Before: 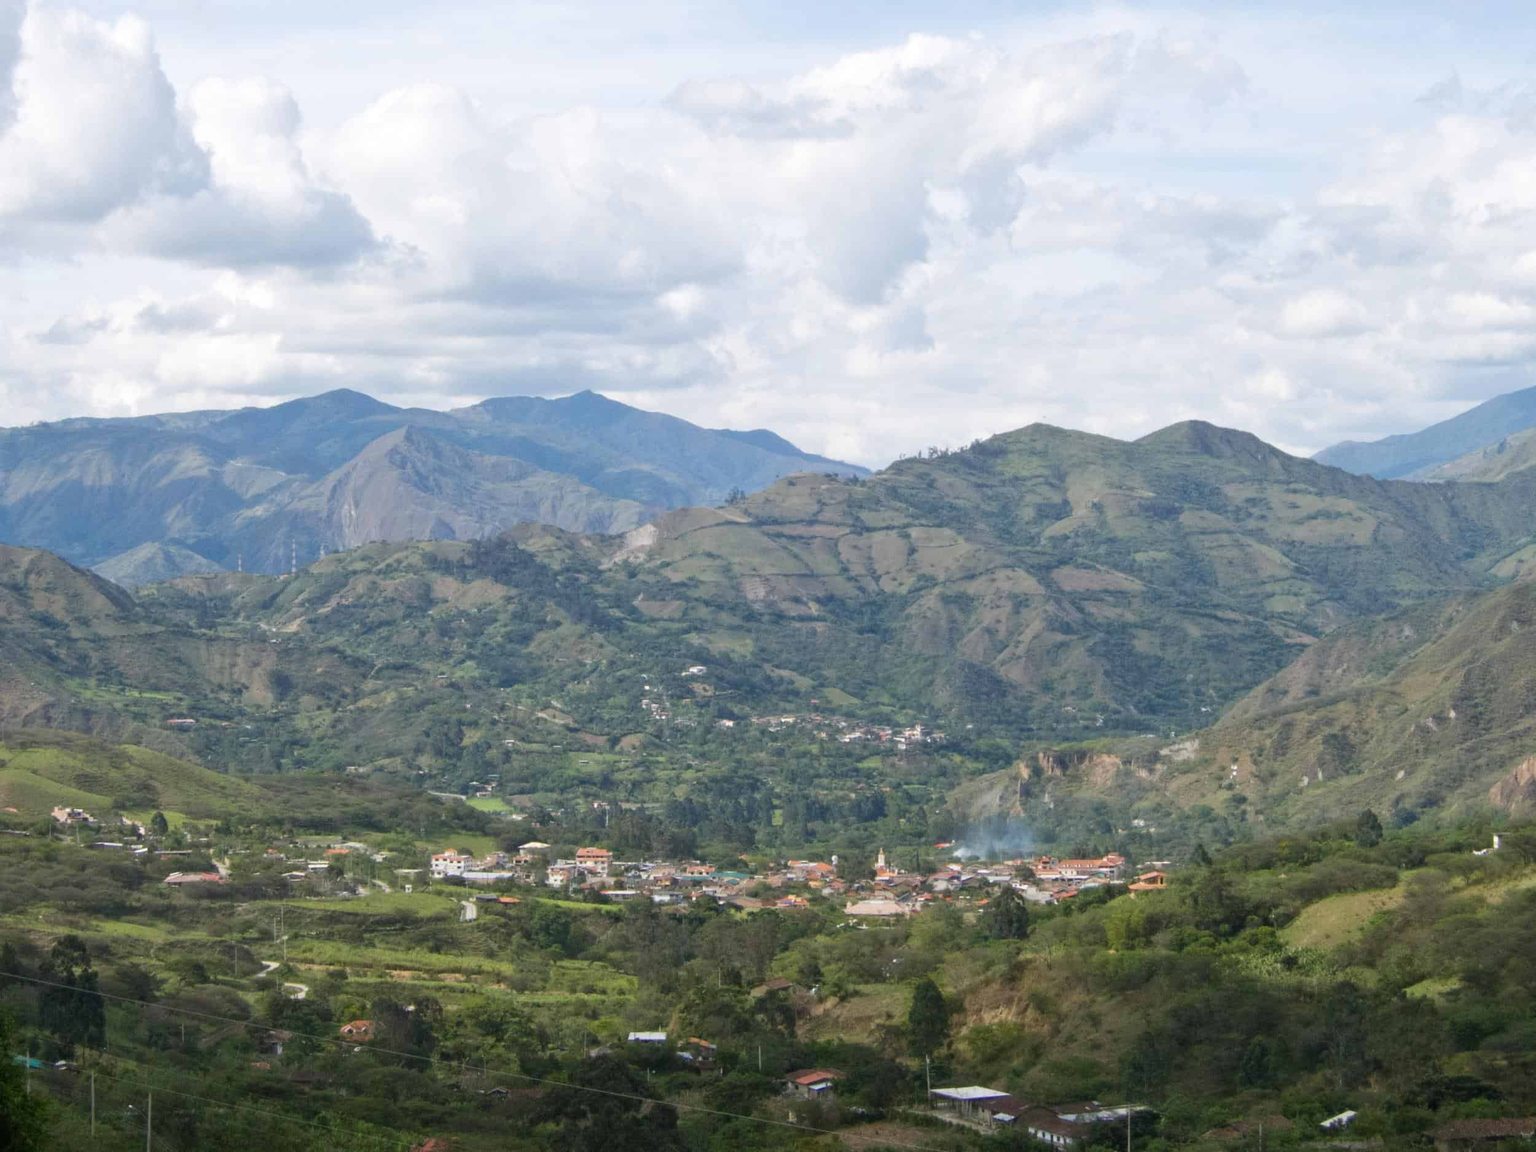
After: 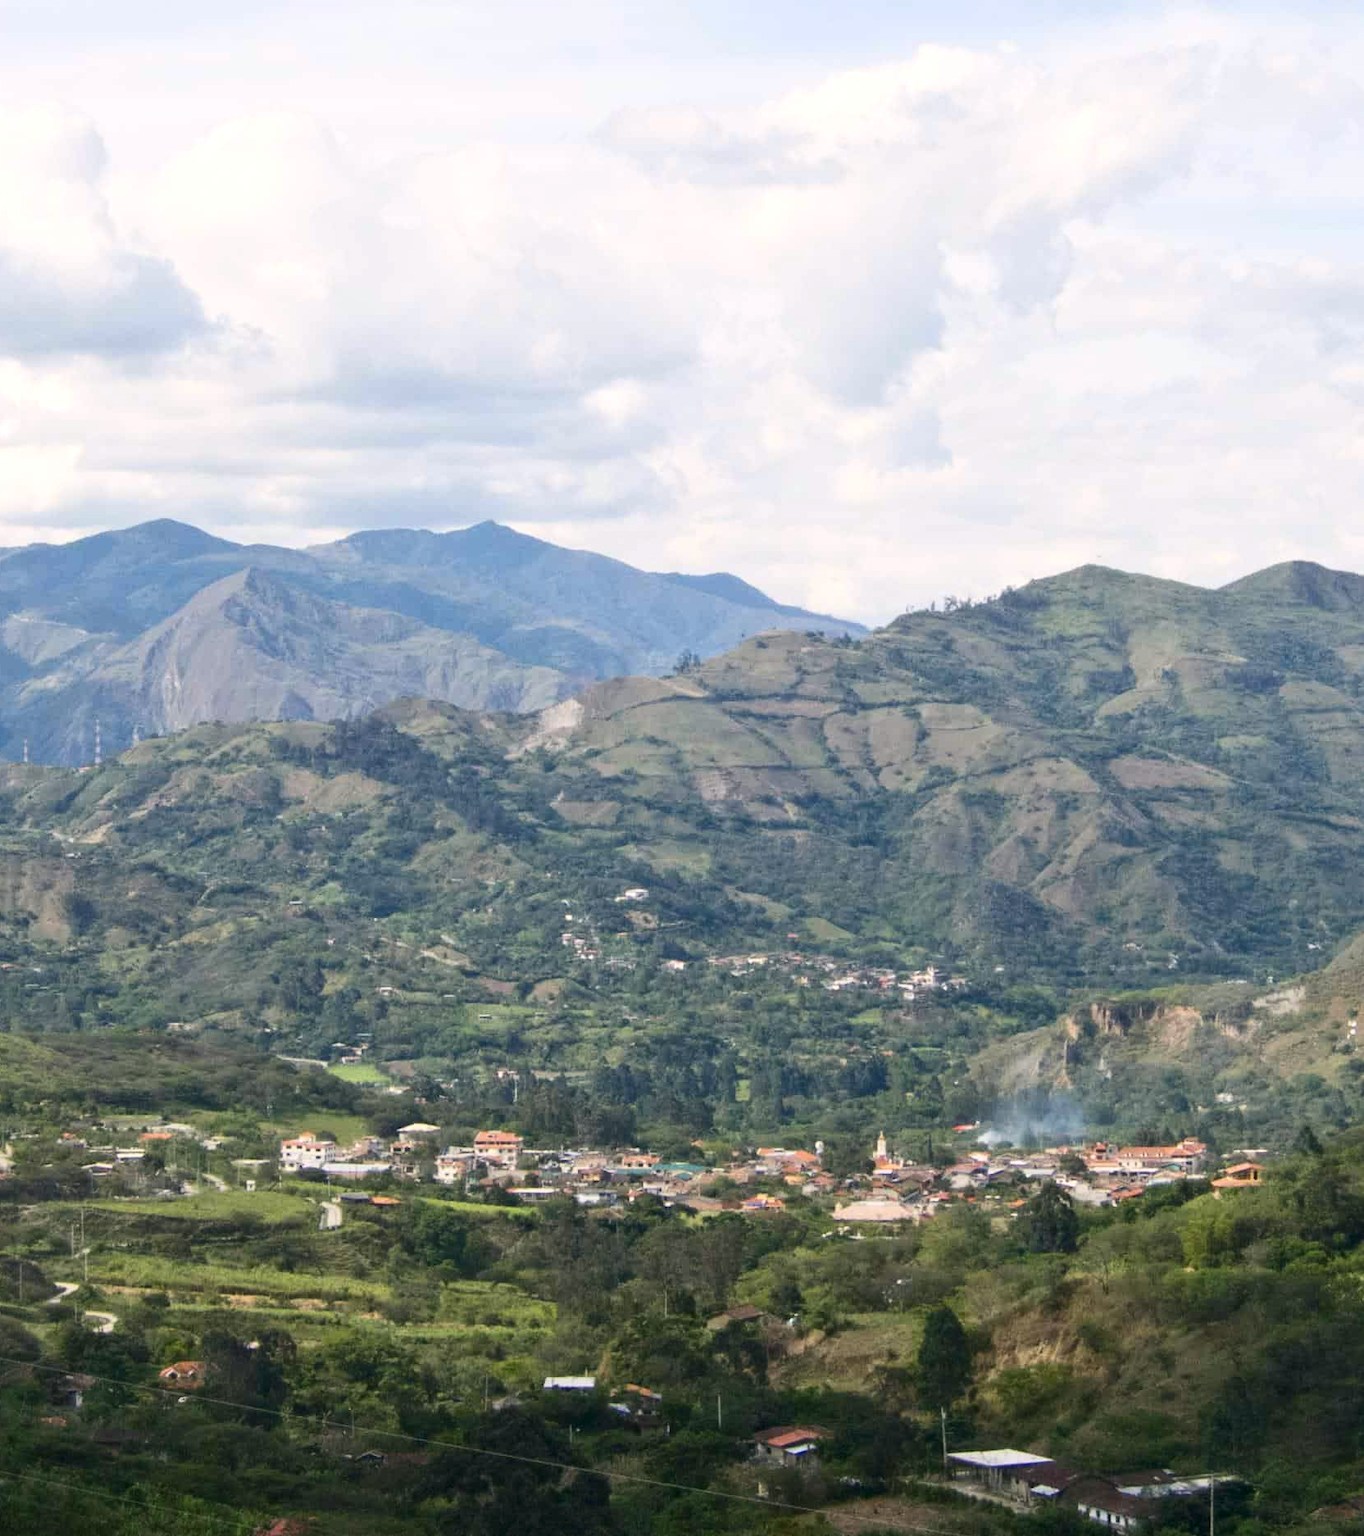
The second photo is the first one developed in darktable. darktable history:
exposure: exposure 0.077 EV, compensate exposure bias true, compensate highlight preservation false
color correction: highlights a* 2.78, highlights b* 5.01, shadows a* -2.09, shadows b* -4.9, saturation 0.781
contrast brightness saturation: contrast 0.183, saturation 0.307
crop and rotate: left 14.402%, right 18.987%
